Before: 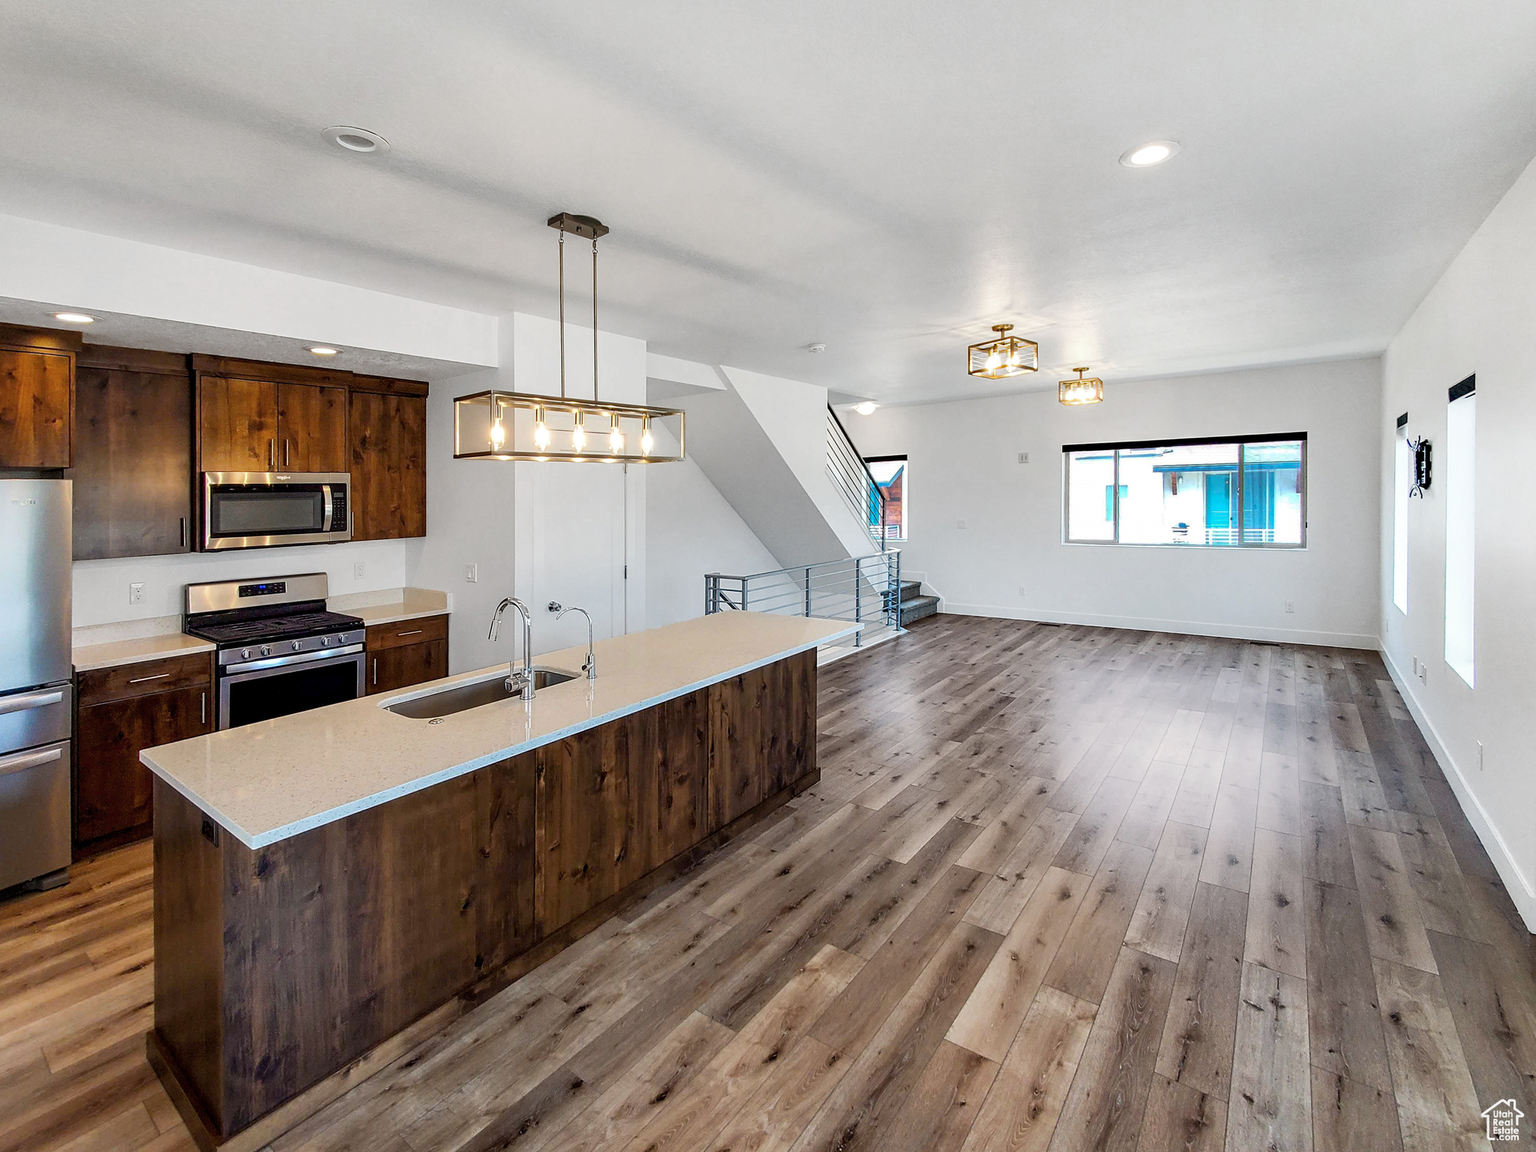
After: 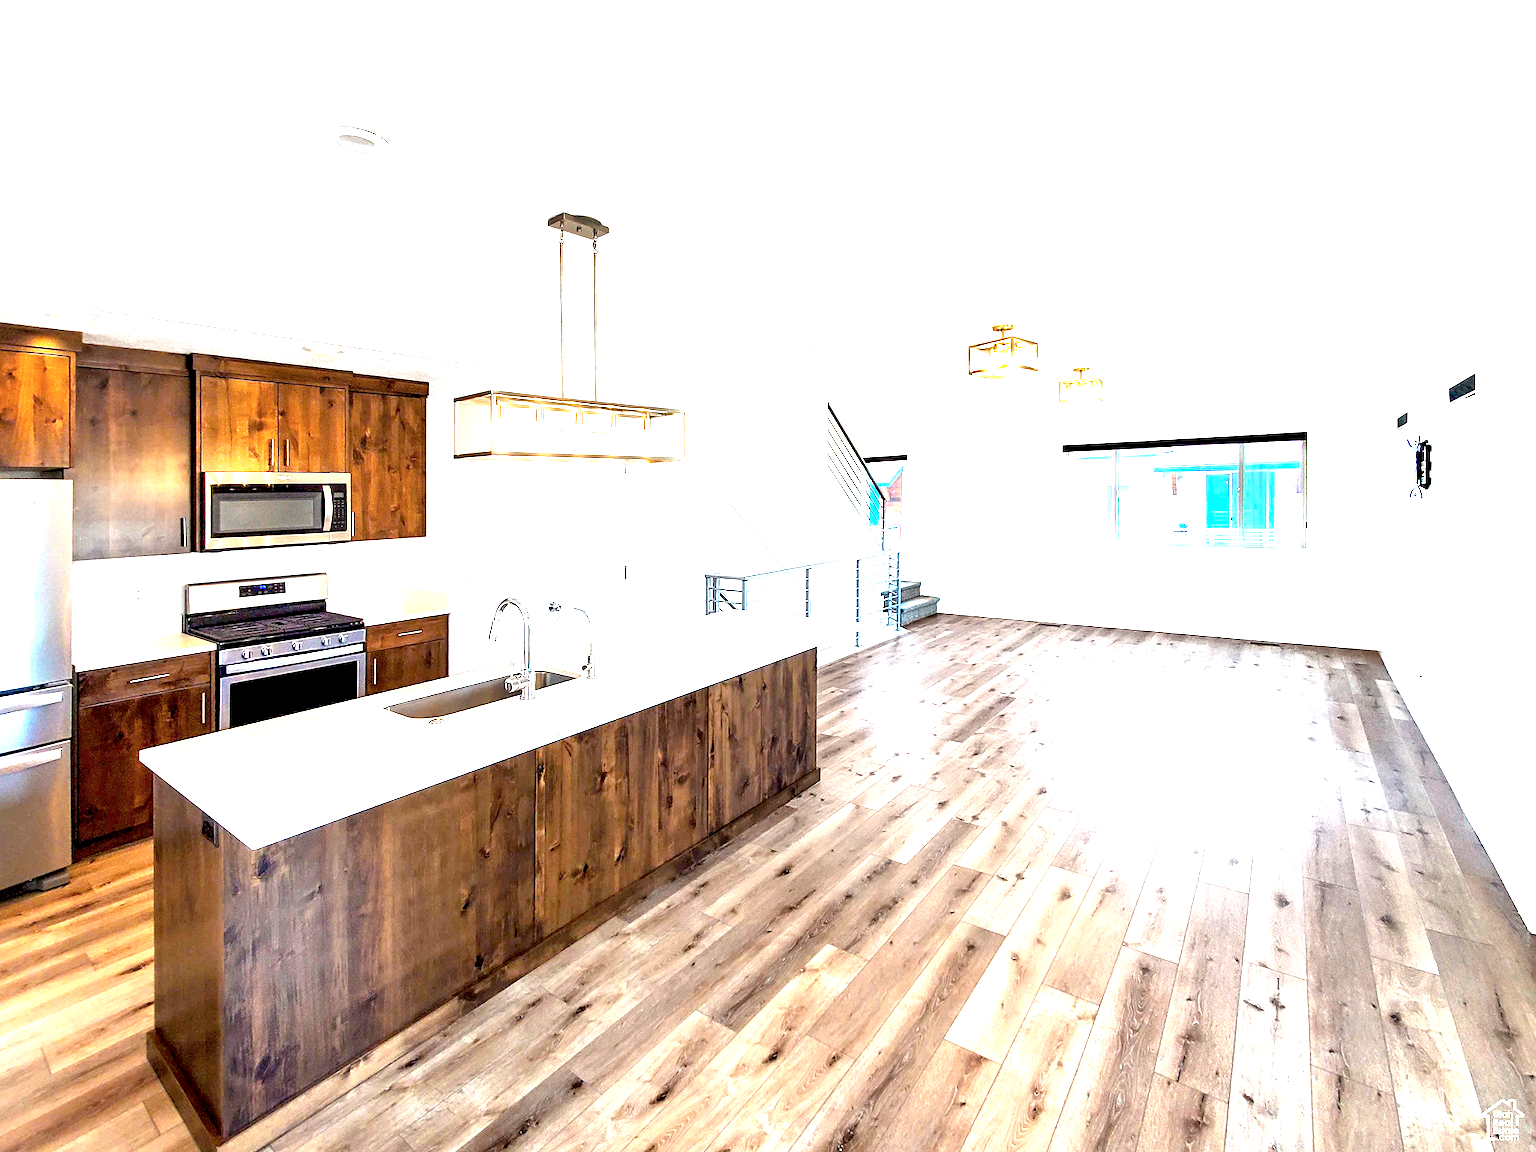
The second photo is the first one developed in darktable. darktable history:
exposure: black level correction 0.002, exposure 2.001 EV, compensate exposure bias true, compensate highlight preservation false
